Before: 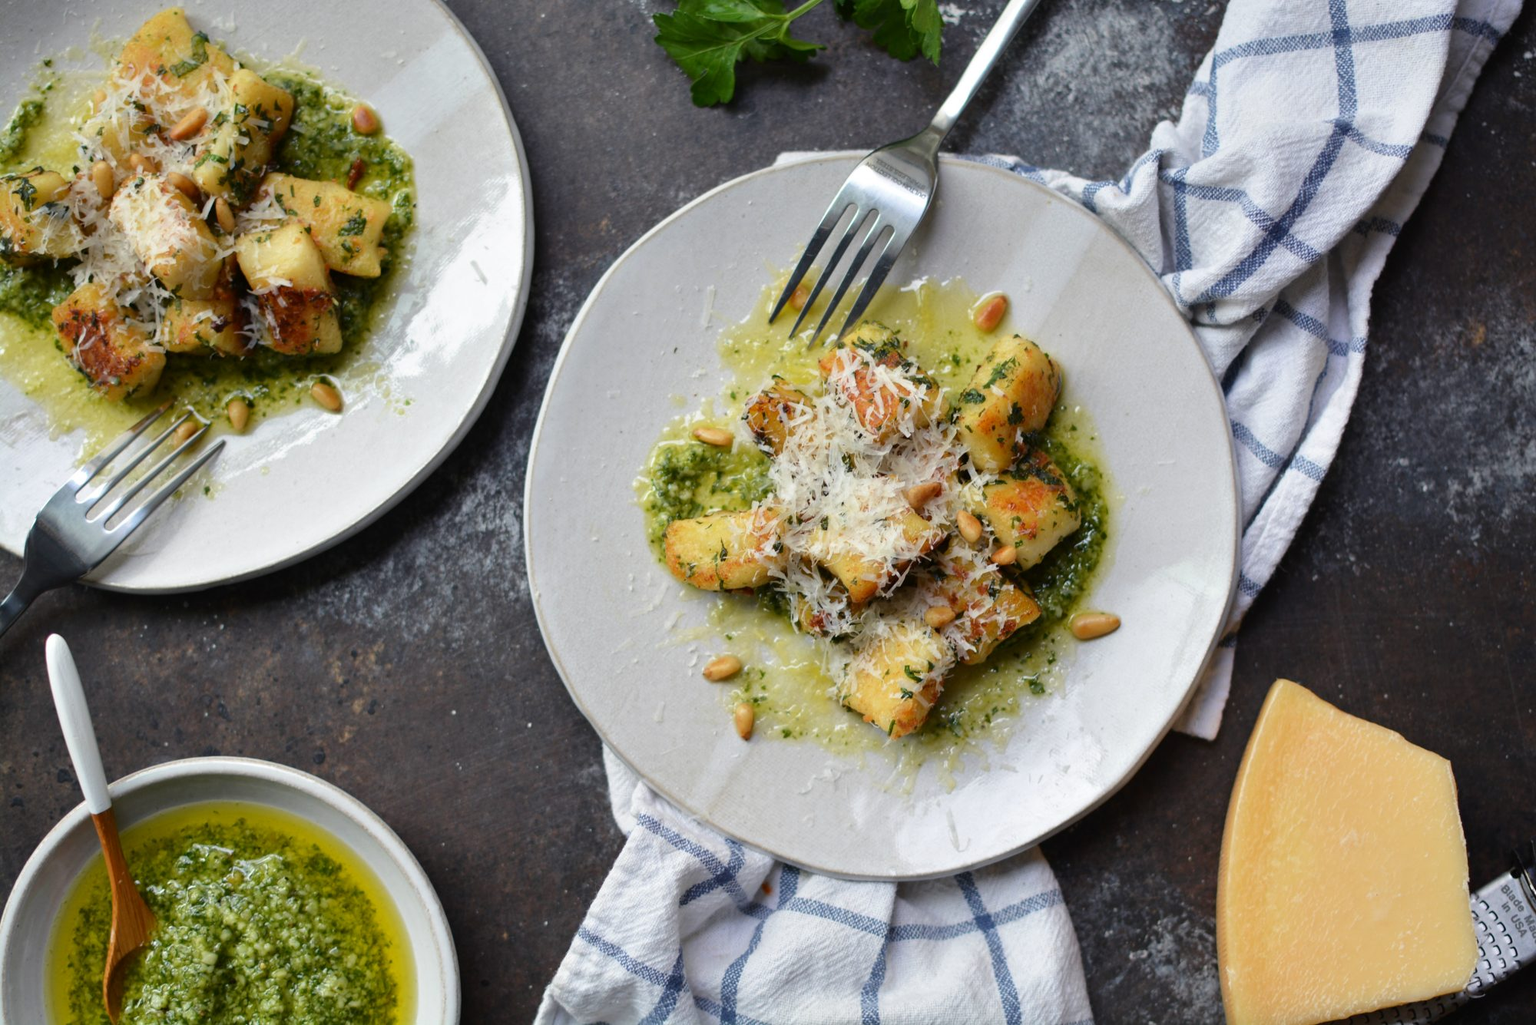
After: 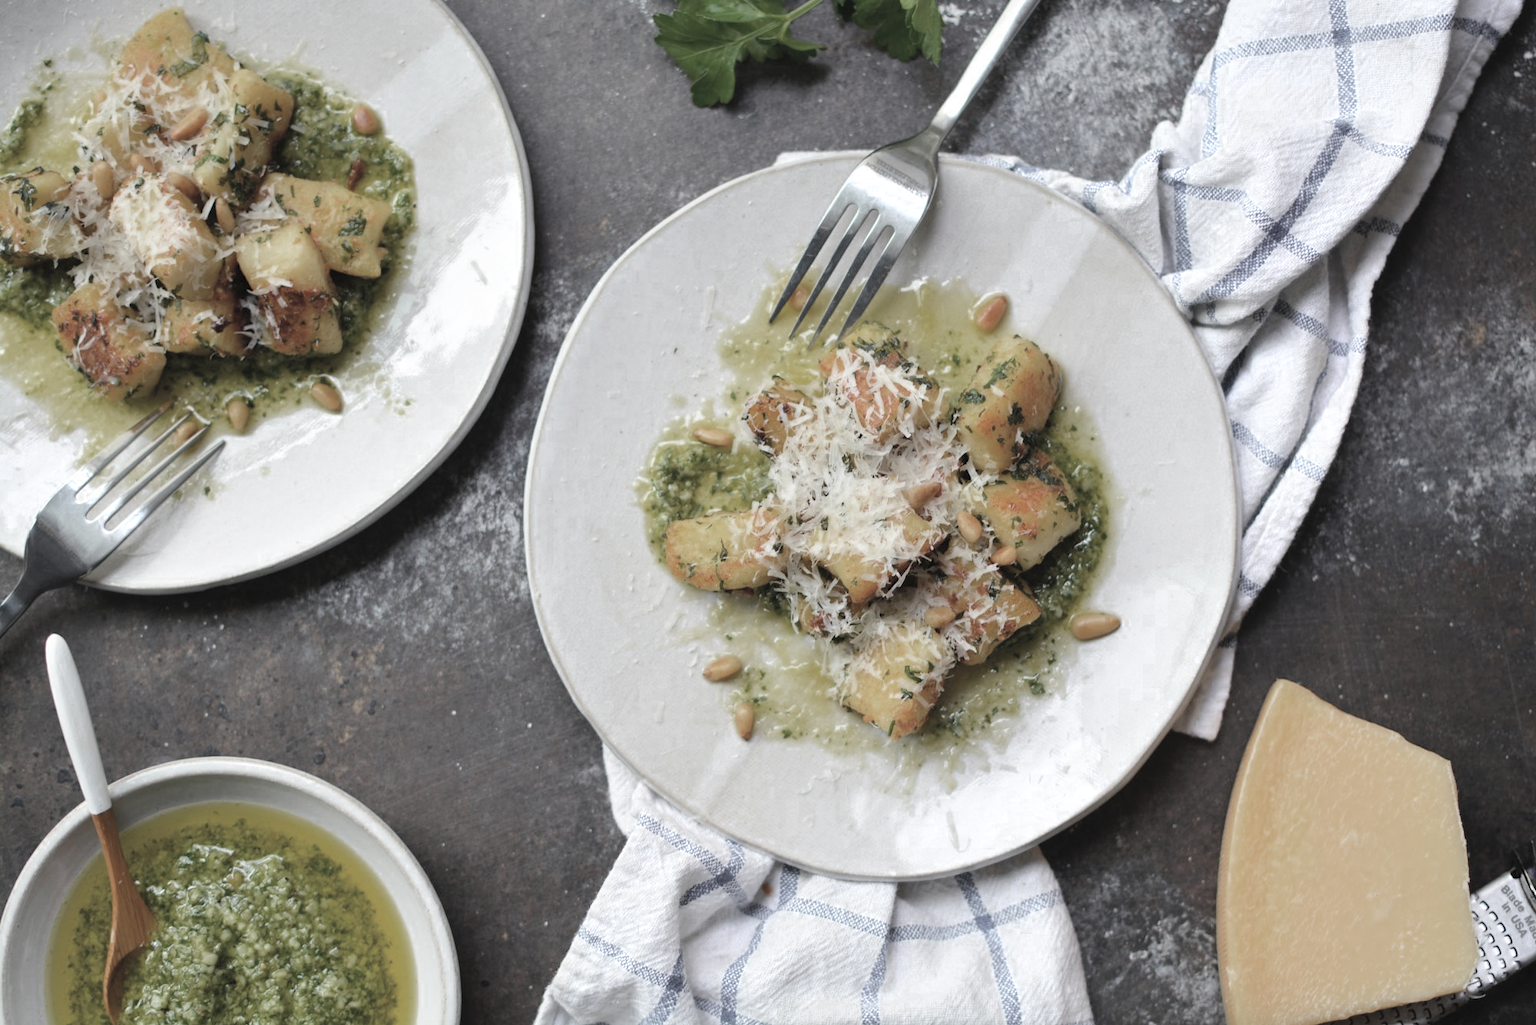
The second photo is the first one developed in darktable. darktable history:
contrast brightness saturation: brightness 0.184, saturation -0.497
color zones: curves: ch0 [(0.203, 0.433) (0.607, 0.517) (0.697, 0.696) (0.705, 0.897)], mix 99.94%
